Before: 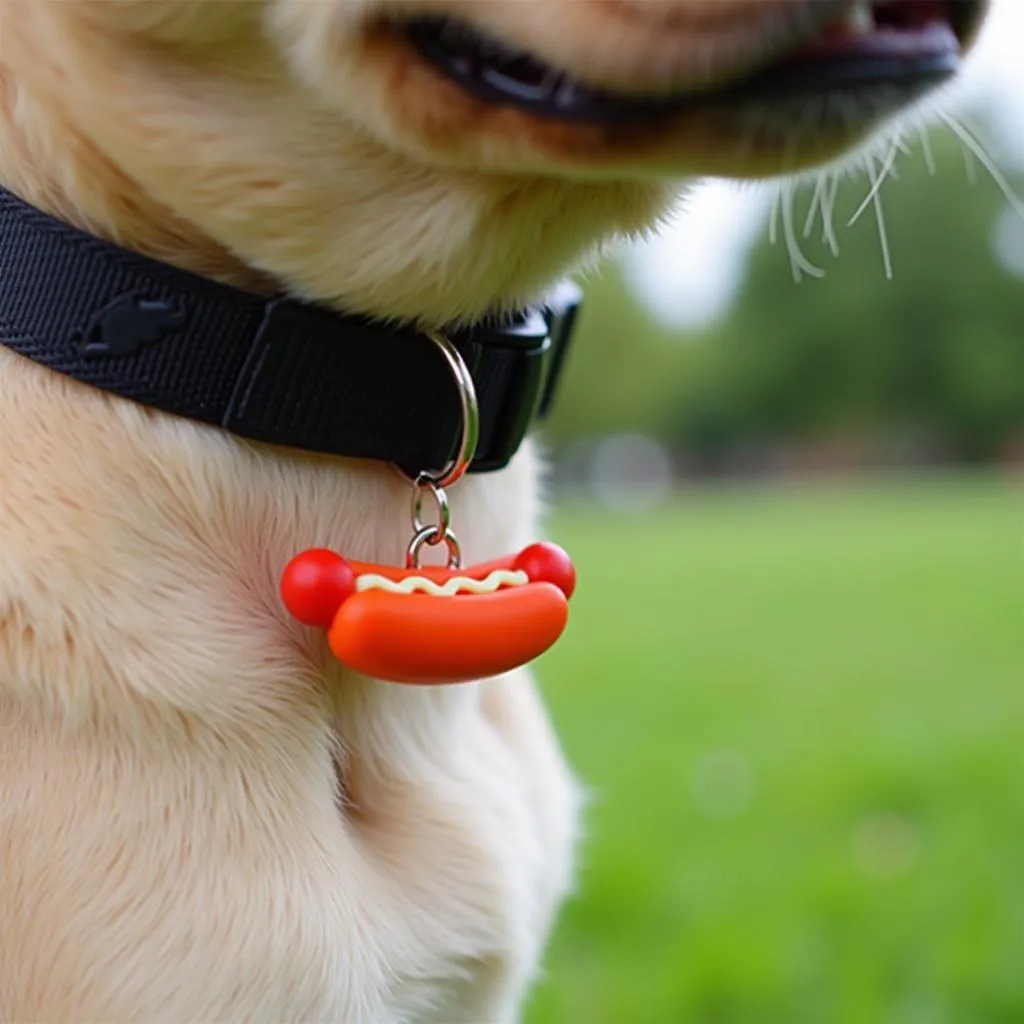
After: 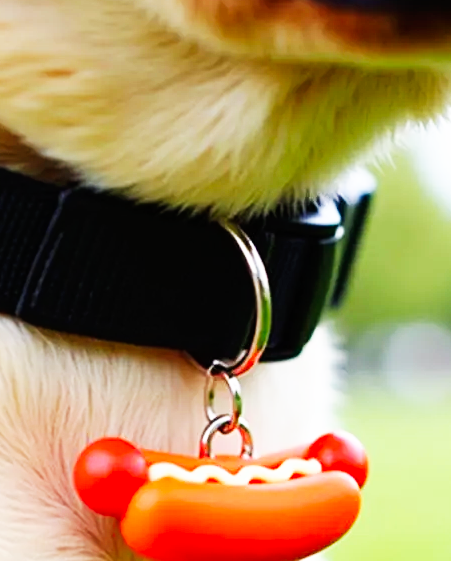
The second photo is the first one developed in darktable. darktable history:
crop: left 20.248%, top 10.86%, right 35.675%, bottom 34.321%
base curve: curves: ch0 [(0, 0) (0.007, 0.004) (0.027, 0.03) (0.046, 0.07) (0.207, 0.54) (0.442, 0.872) (0.673, 0.972) (1, 1)], preserve colors none
